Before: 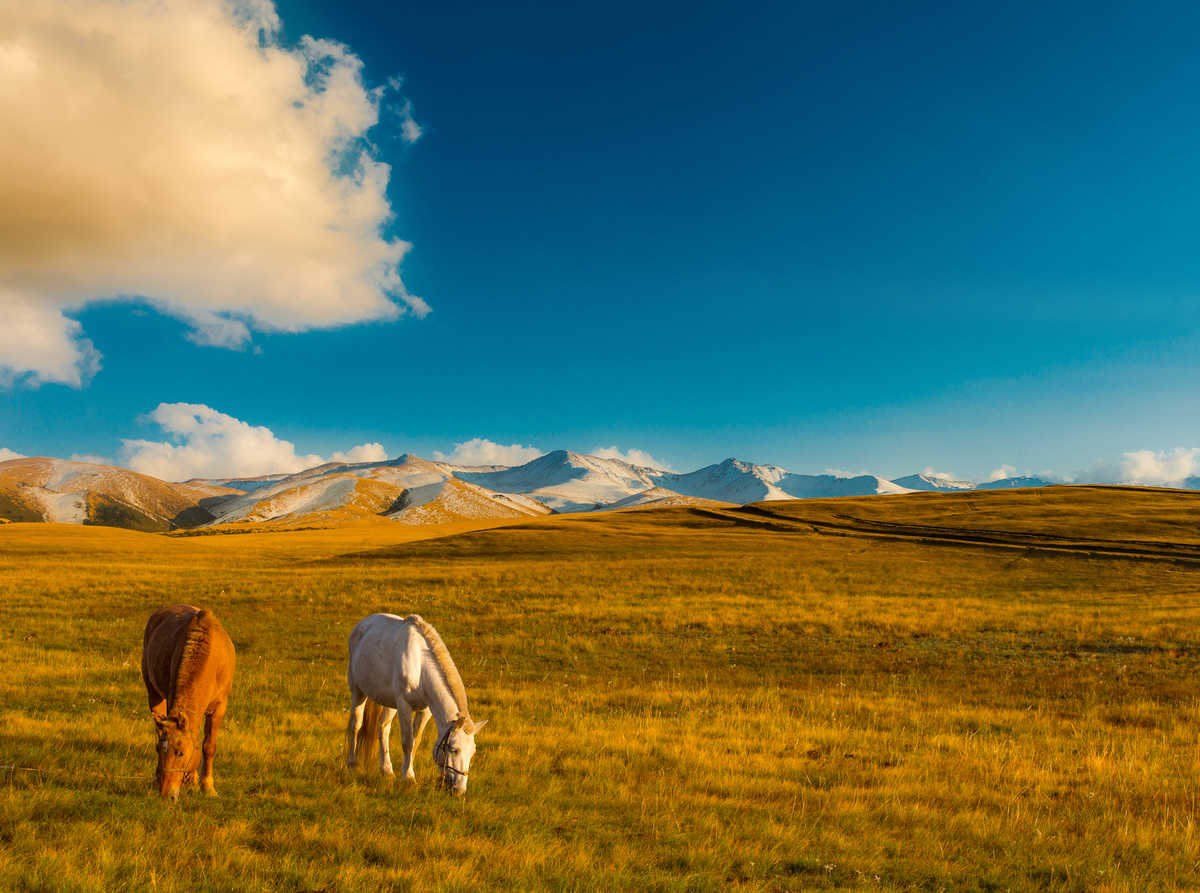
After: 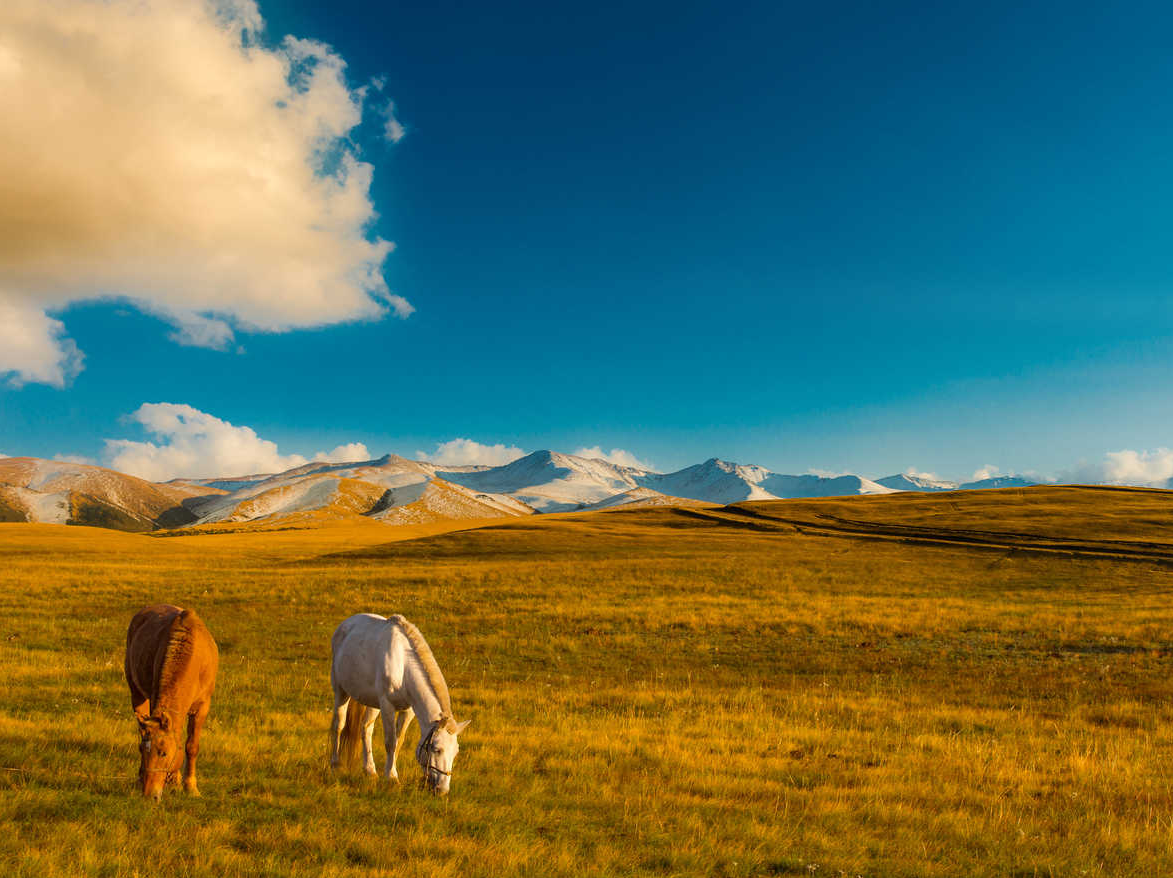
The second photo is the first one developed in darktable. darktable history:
crop and rotate: left 1.495%, right 0.736%, bottom 1.581%
